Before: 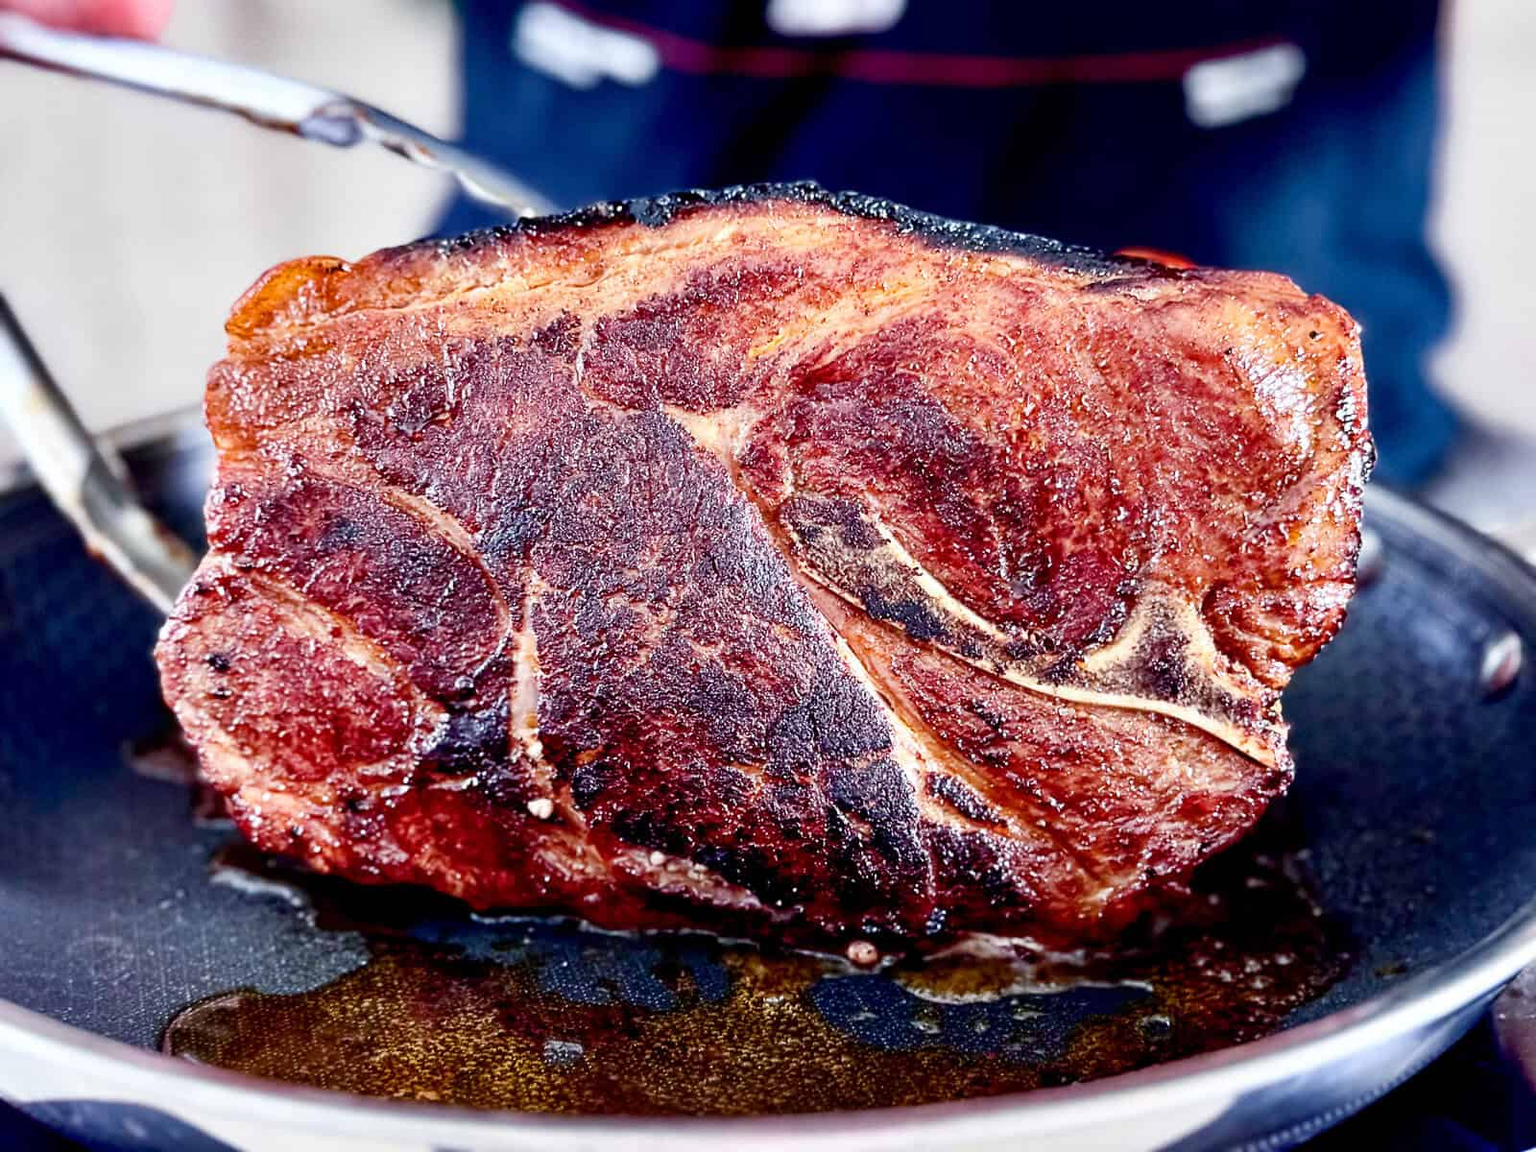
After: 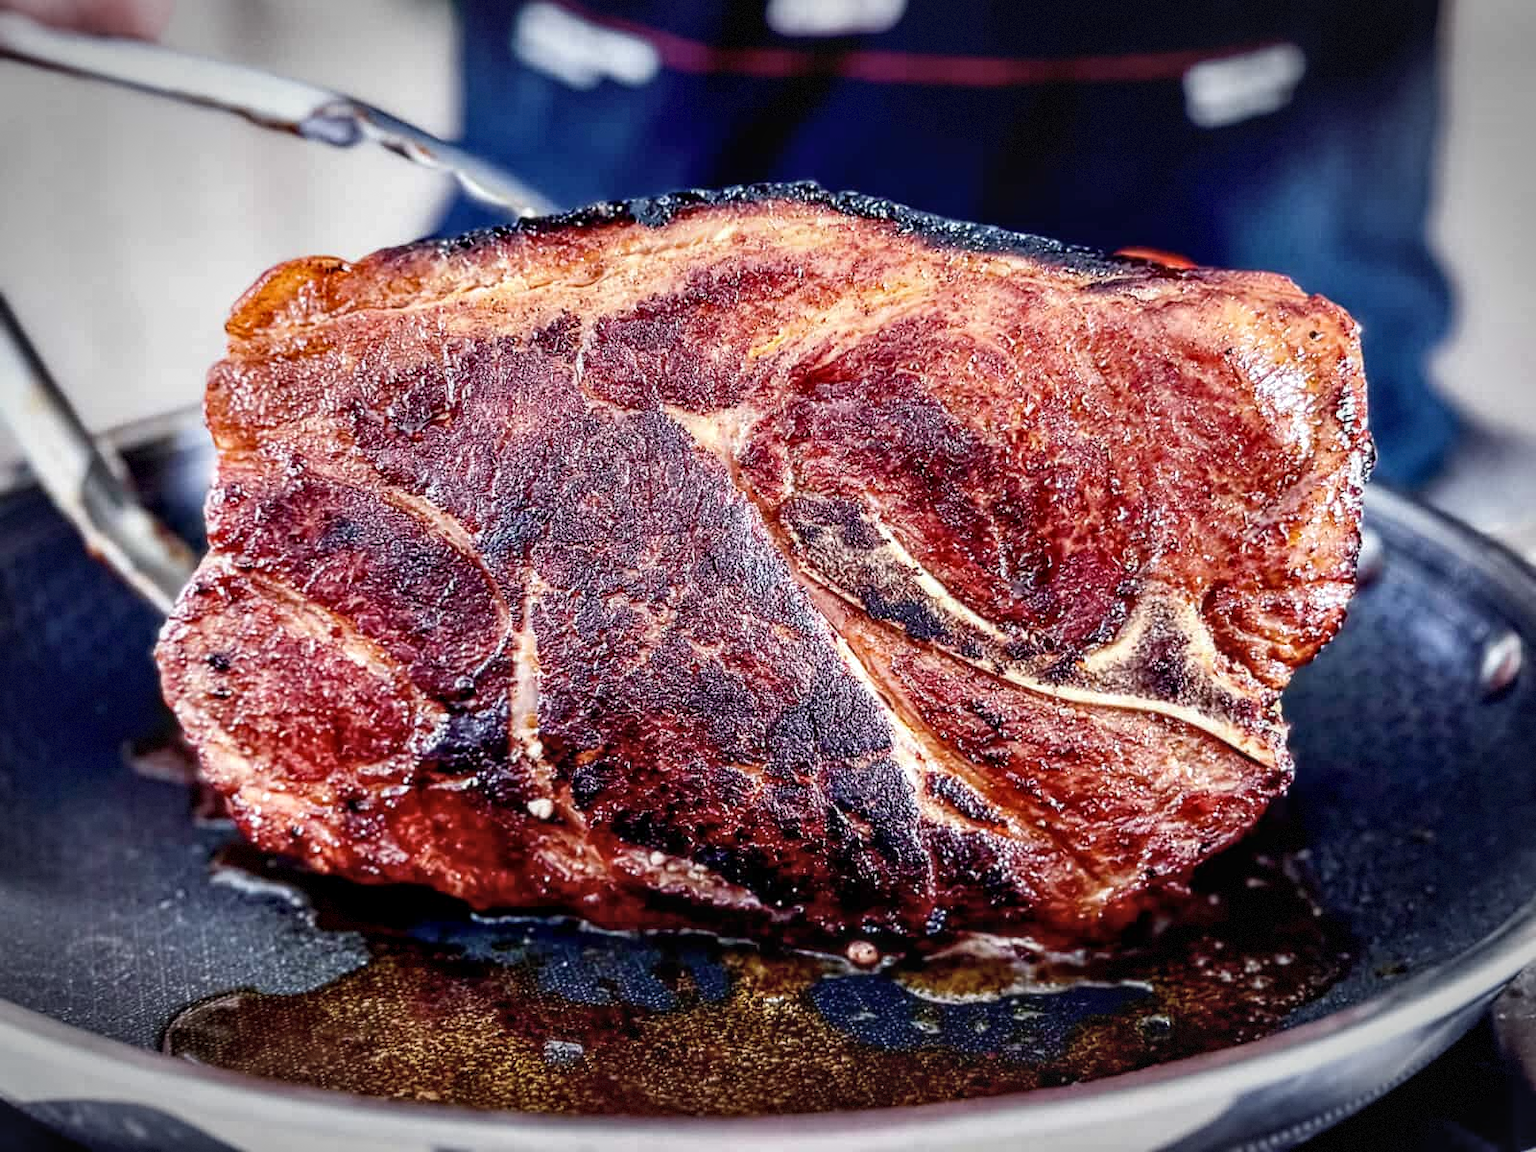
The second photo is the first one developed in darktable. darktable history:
contrast brightness saturation: saturation -0.064
vignetting: automatic ratio true, dithering 8-bit output
local contrast: highlights 53%, shadows 52%, detail 130%, midtone range 0.456
